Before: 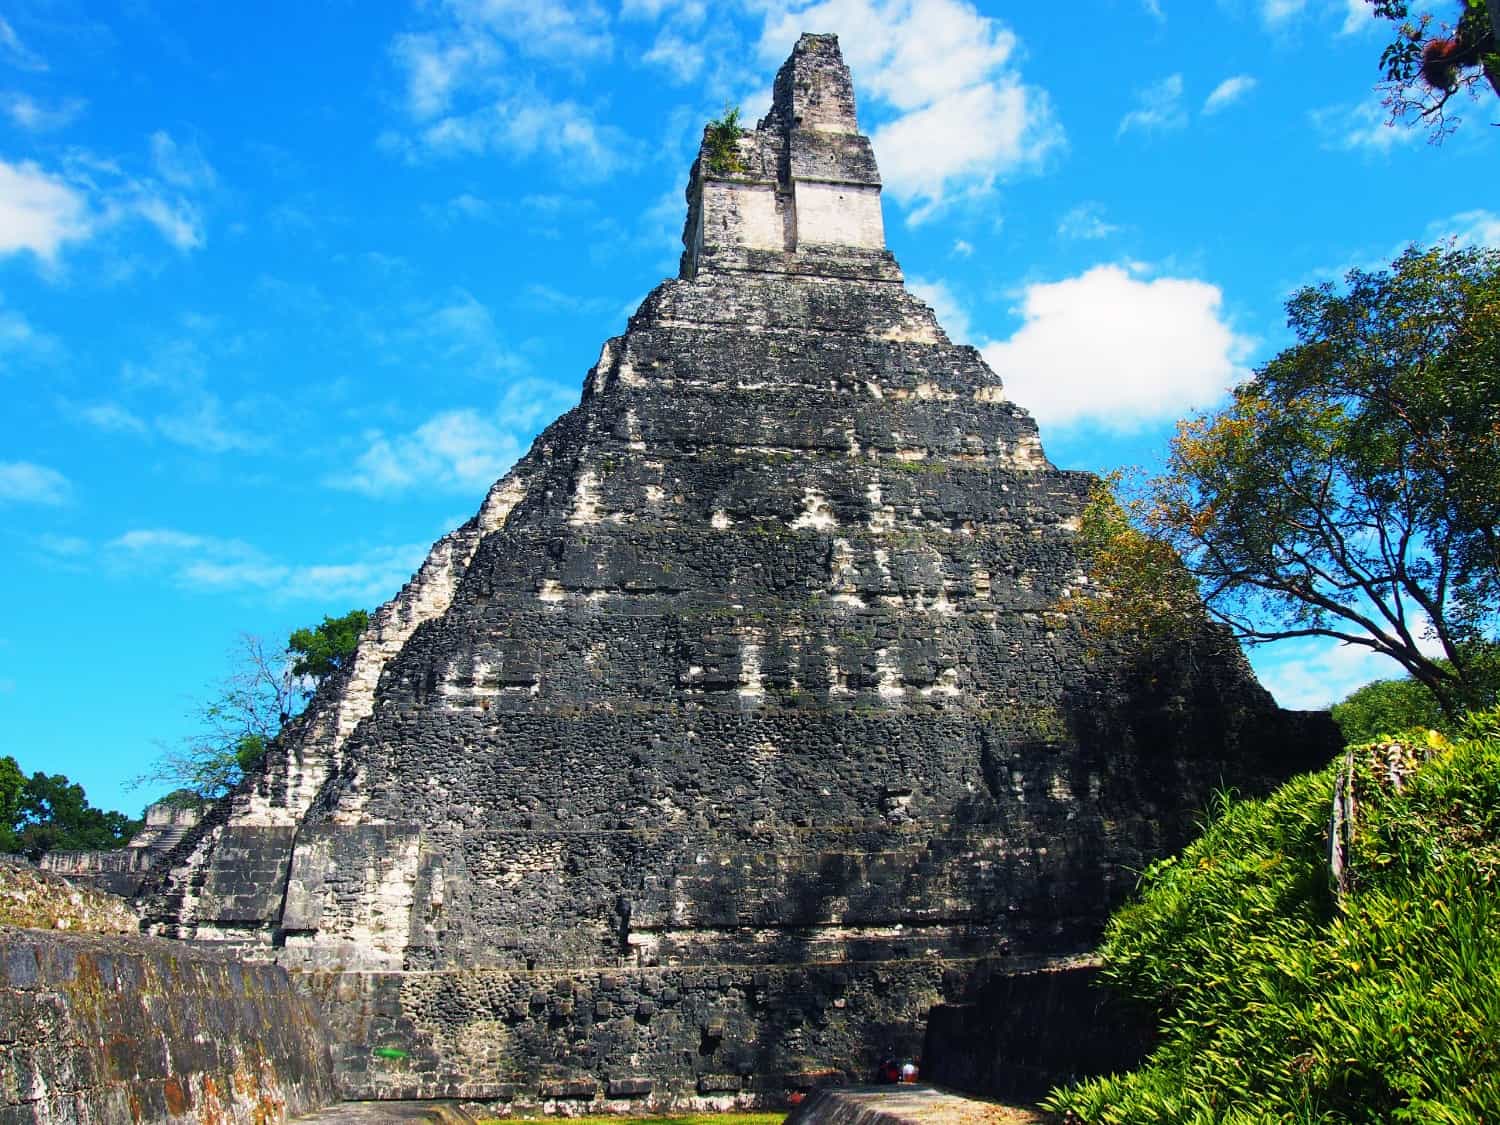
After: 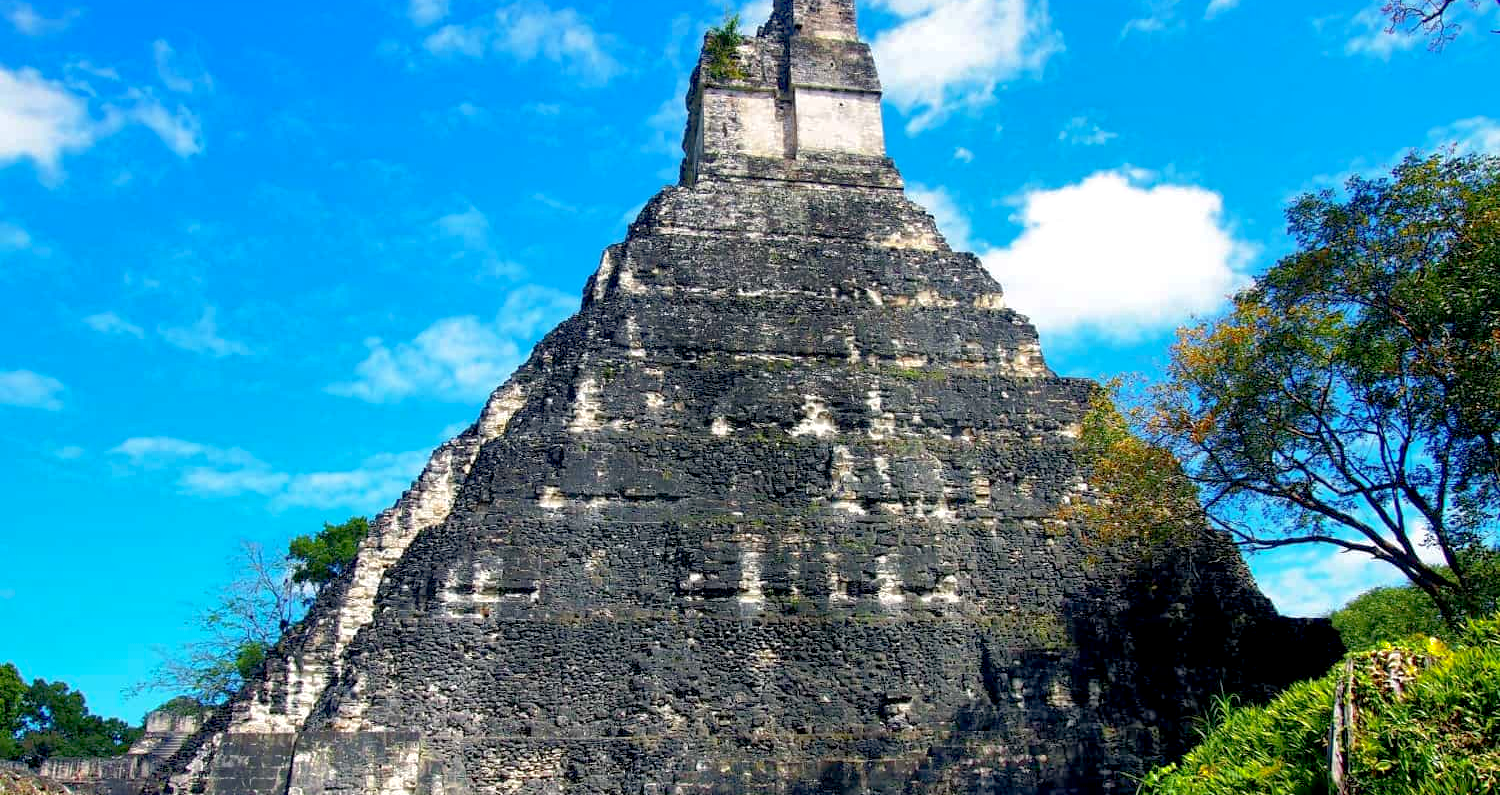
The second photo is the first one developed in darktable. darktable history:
crop and rotate: top 8.293%, bottom 20.996%
shadows and highlights: on, module defaults
exposure: black level correction 0.007, exposure 0.159 EV, compensate highlight preservation false
